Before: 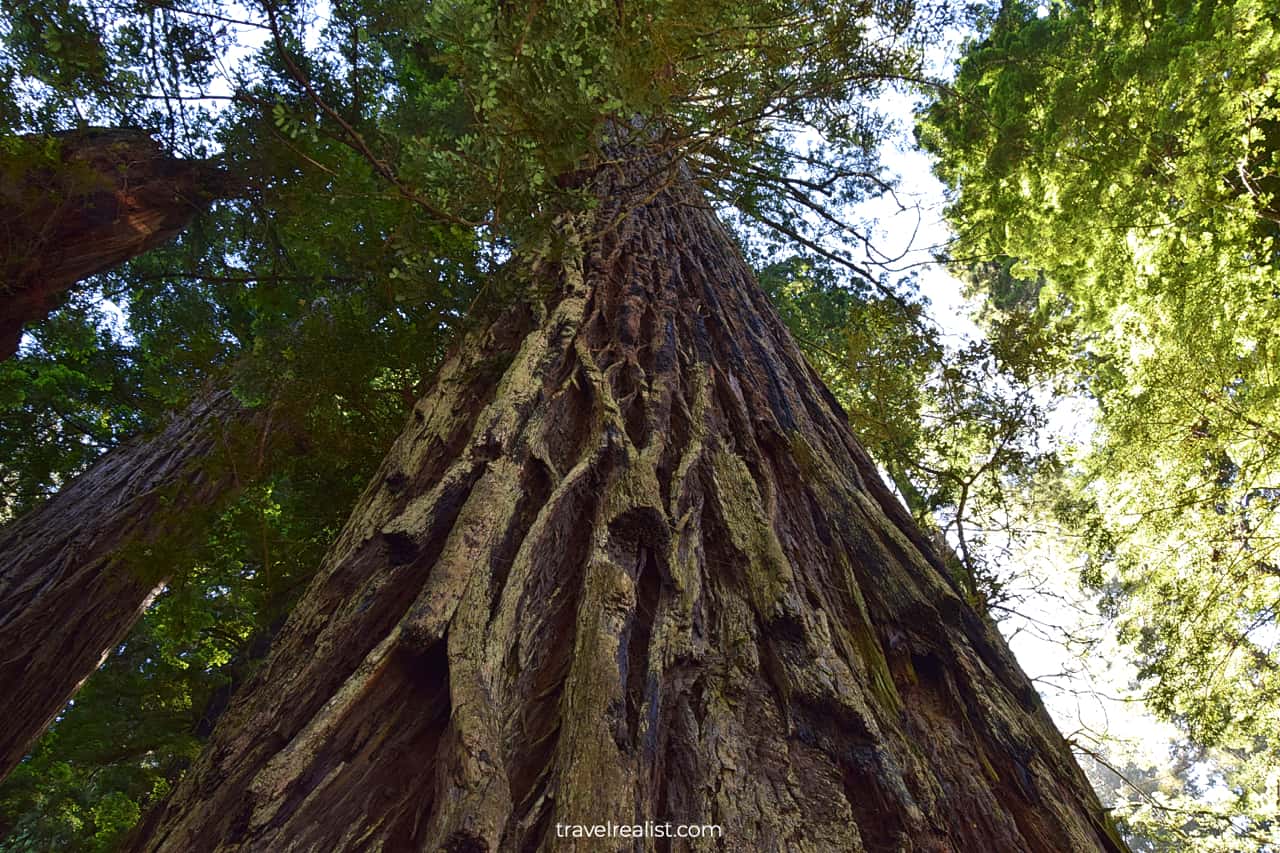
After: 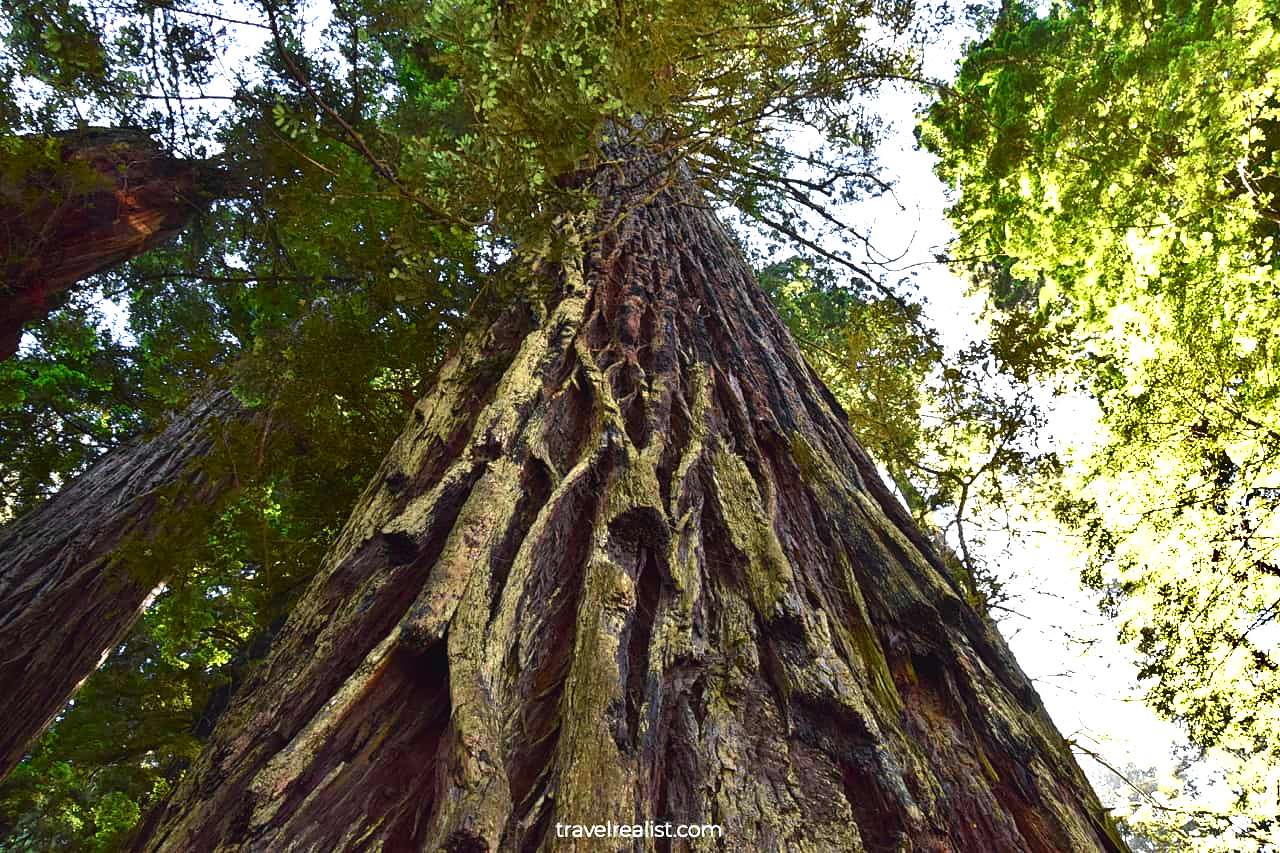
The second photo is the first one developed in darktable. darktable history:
levels: levels [0, 0.394, 0.787]
tone curve: curves: ch0 [(0, 0.009) (0.037, 0.035) (0.131, 0.126) (0.275, 0.28) (0.476, 0.514) (0.617, 0.667) (0.704, 0.759) (0.813, 0.863) (0.911, 0.931) (0.997, 1)]; ch1 [(0, 0) (0.318, 0.271) (0.444, 0.438) (0.493, 0.496) (0.508, 0.5) (0.534, 0.535) (0.57, 0.582) (0.65, 0.664) (0.746, 0.764) (1, 1)]; ch2 [(0, 0) (0.246, 0.24) (0.36, 0.381) (0.415, 0.434) (0.476, 0.492) (0.502, 0.499) (0.522, 0.518) (0.533, 0.534) (0.586, 0.598) (0.634, 0.643) (0.706, 0.717) (0.853, 0.83) (1, 0.951)], color space Lab, independent channels, preserve colors none
shadows and highlights: shadows 12.26, white point adjustment 1.16, soften with gaussian
